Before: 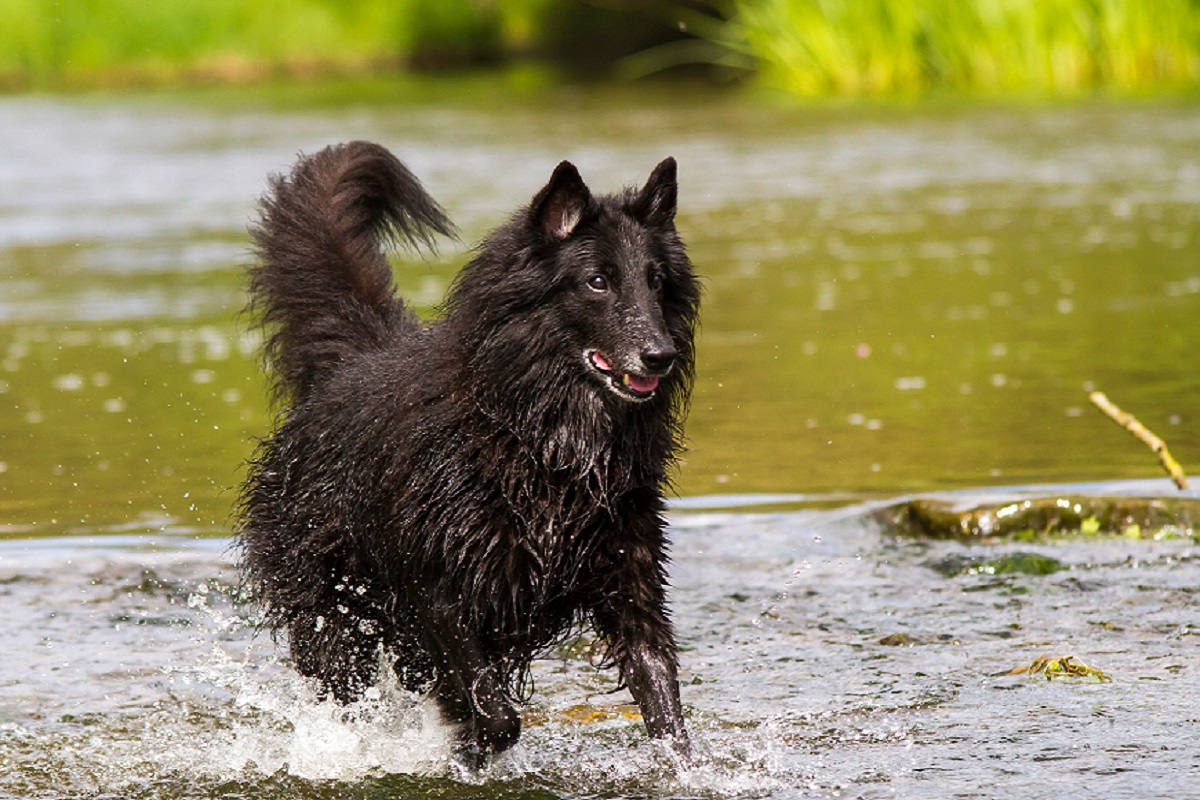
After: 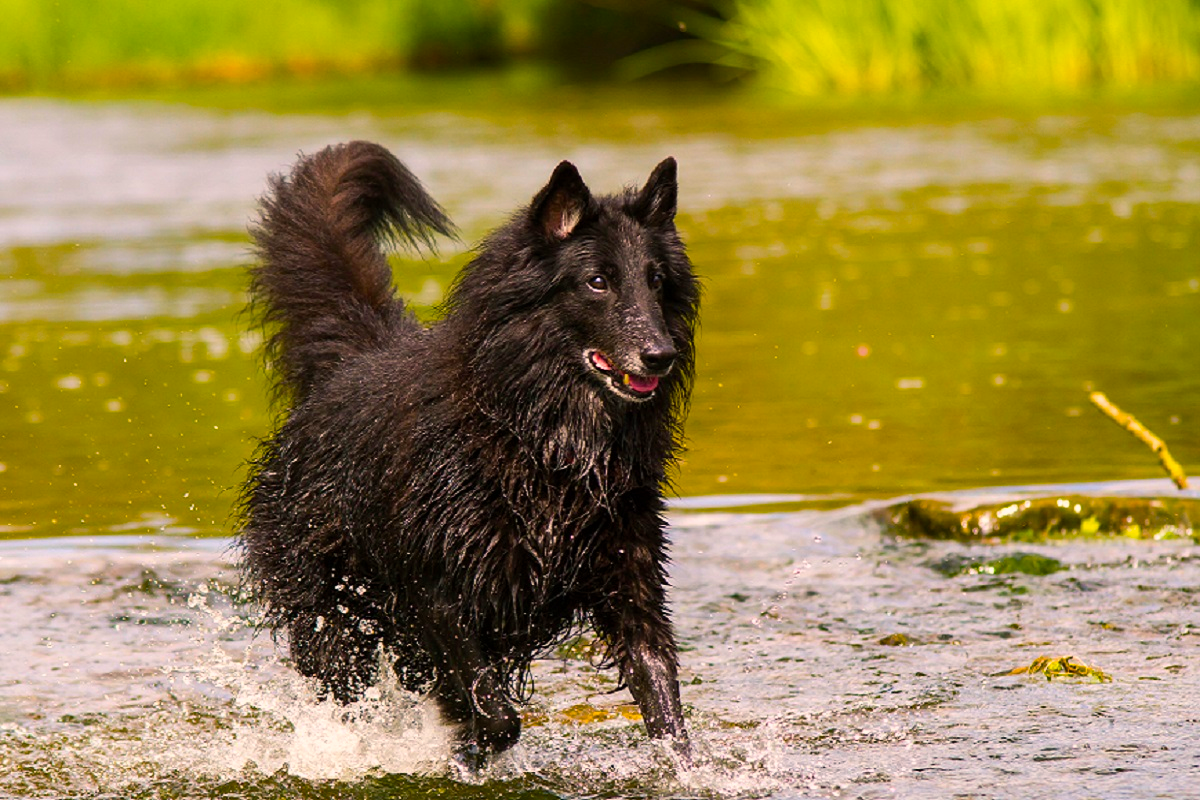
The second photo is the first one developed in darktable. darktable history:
color balance rgb: shadows lift › luminance -9.988%, shadows lift › chroma 0.955%, shadows lift › hue 115.41°, highlights gain › chroma 3.071%, highlights gain › hue 54.4°, linear chroma grading › global chroma 19.475%, perceptual saturation grading › global saturation 25.689%, global vibrance 20%
